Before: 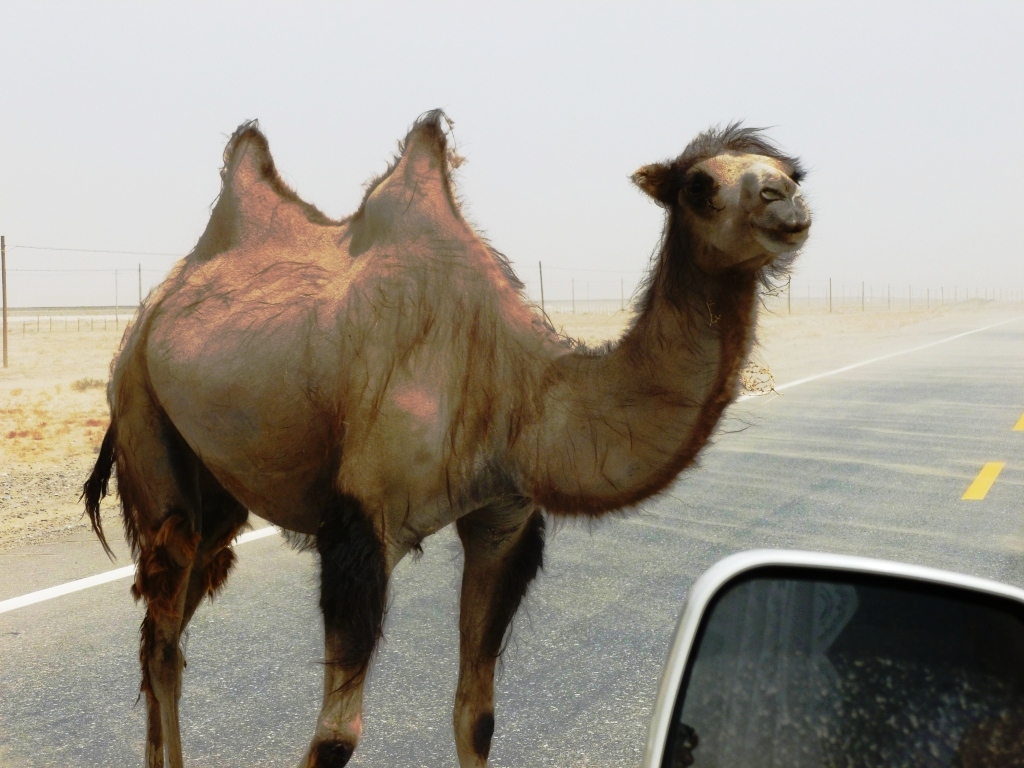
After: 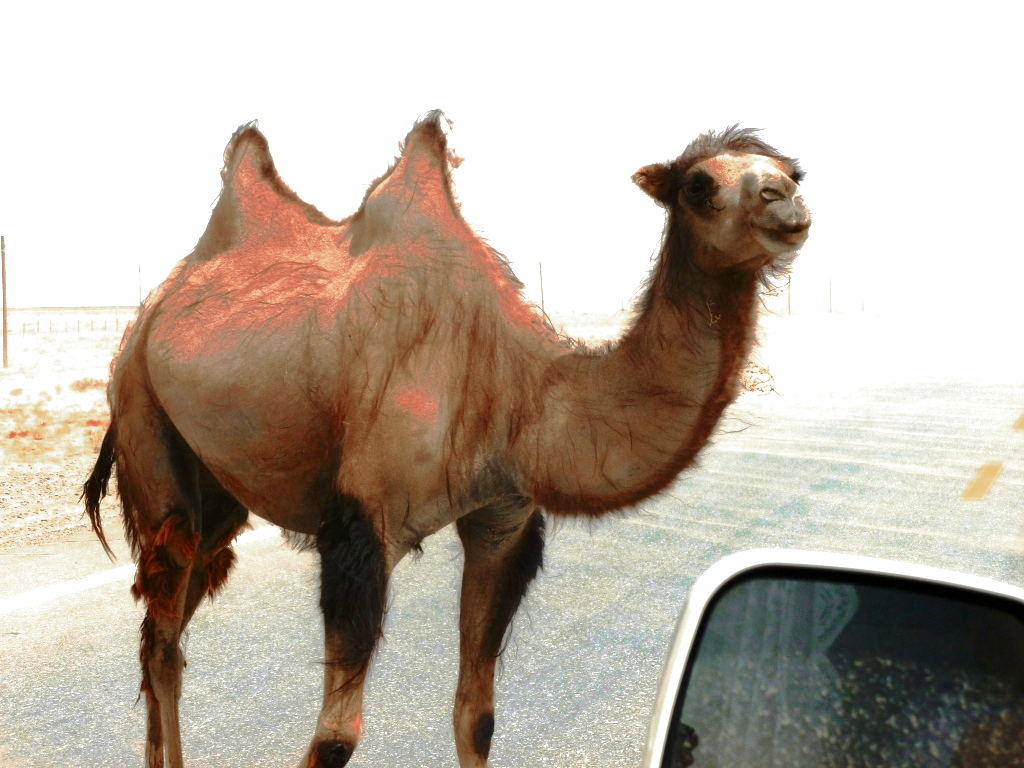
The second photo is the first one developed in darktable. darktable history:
velvia: on, module defaults
color zones: curves: ch0 [(0, 0.299) (0.25, 0.383) (0.456, 0.352) (0.736, 0.571)]; ch1 [(0, 0.63) (0.151, 0.568) (0.254, 0.416) (0.47, 0.558) (0.732, 0.37) (0.909, 0.492)]; ch2 [(0.004, 0.604) (0.158, 0.443) (0.257, 0.403) (0.761, 0.468)]
exposure: black level correction 0.001, exposure 1.05 EV, compensate exposure bias true, compensate highlight preservation false
